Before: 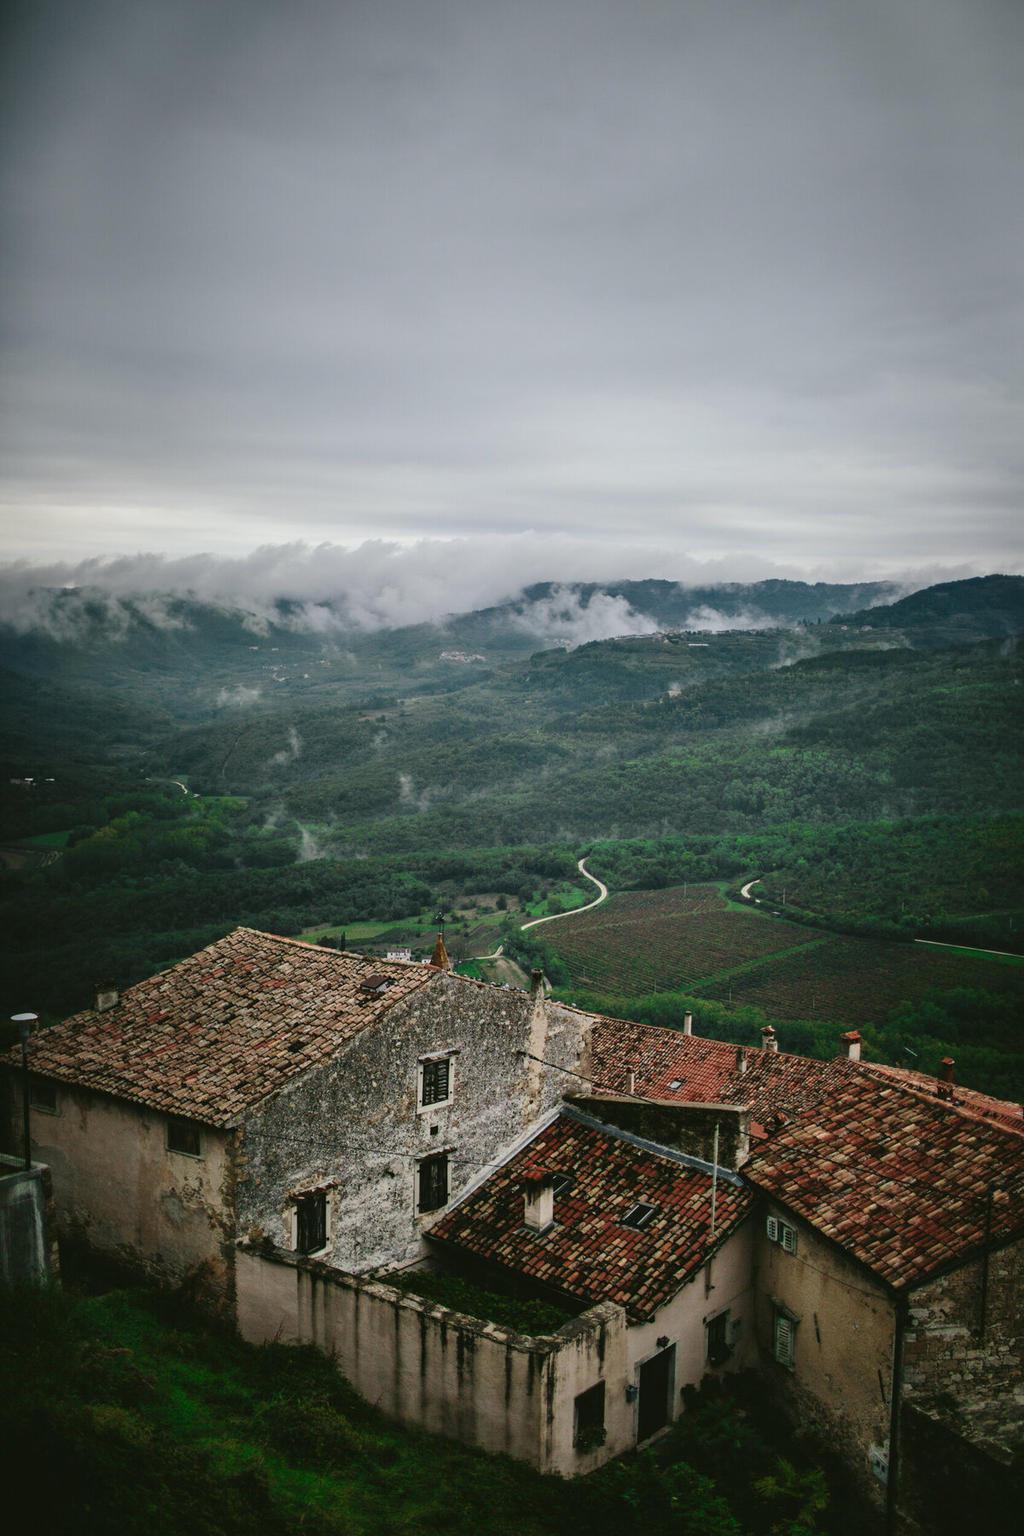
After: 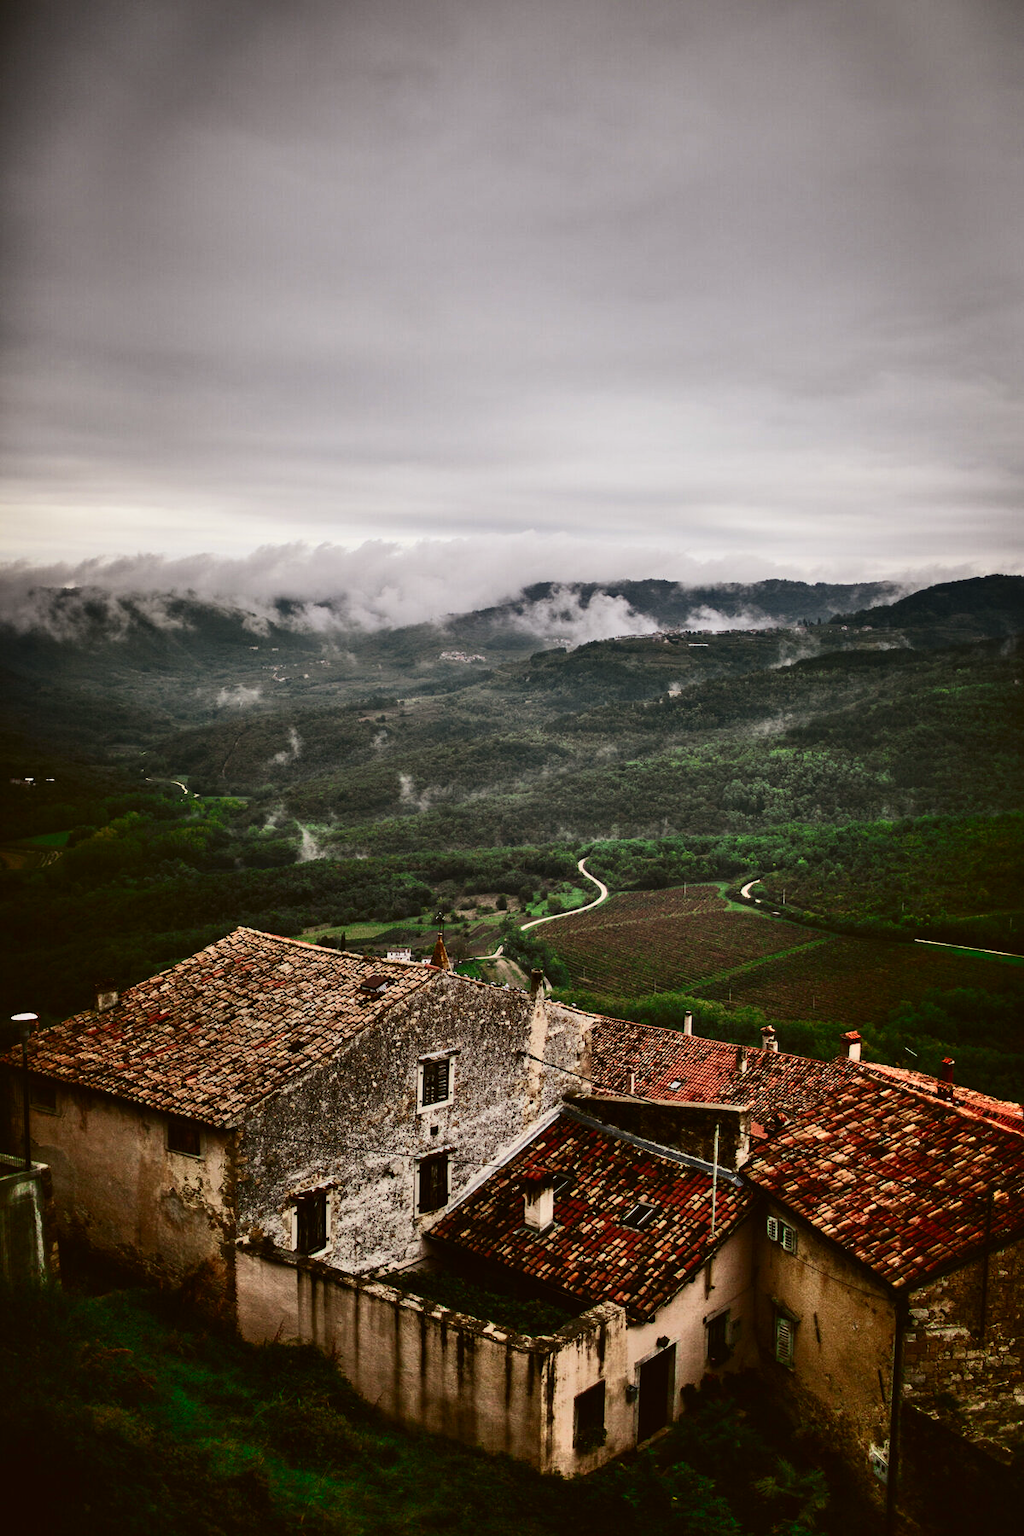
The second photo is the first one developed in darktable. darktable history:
rgb levels: mode RGB, independent channels, levels [[0, 0.5, 1], [0, 0.521, 1], [0, 0.536, 1]]
shadows and highlights: soften with gaussian
contrast brightness saturation: contrast 0.28
